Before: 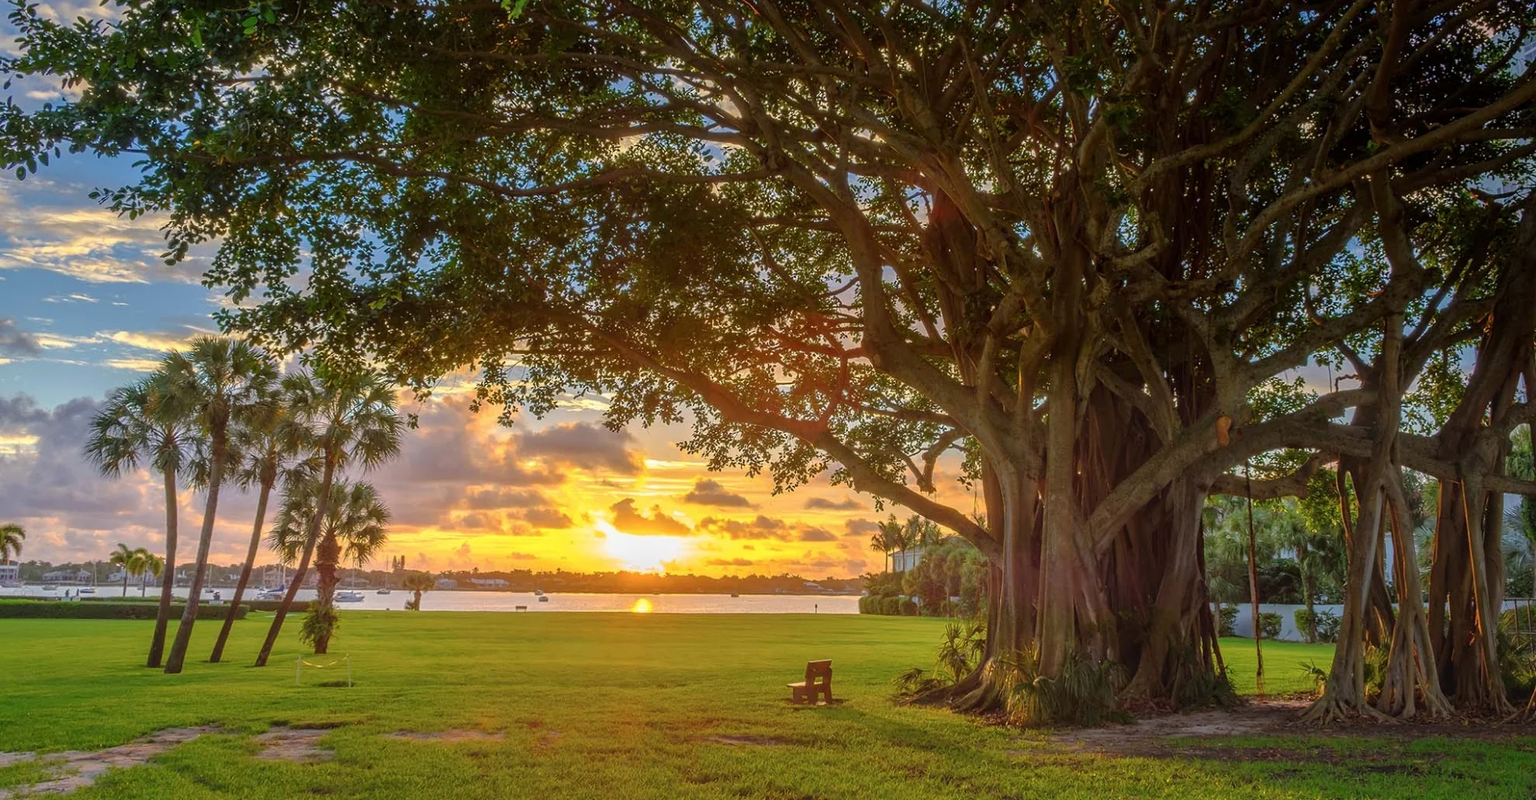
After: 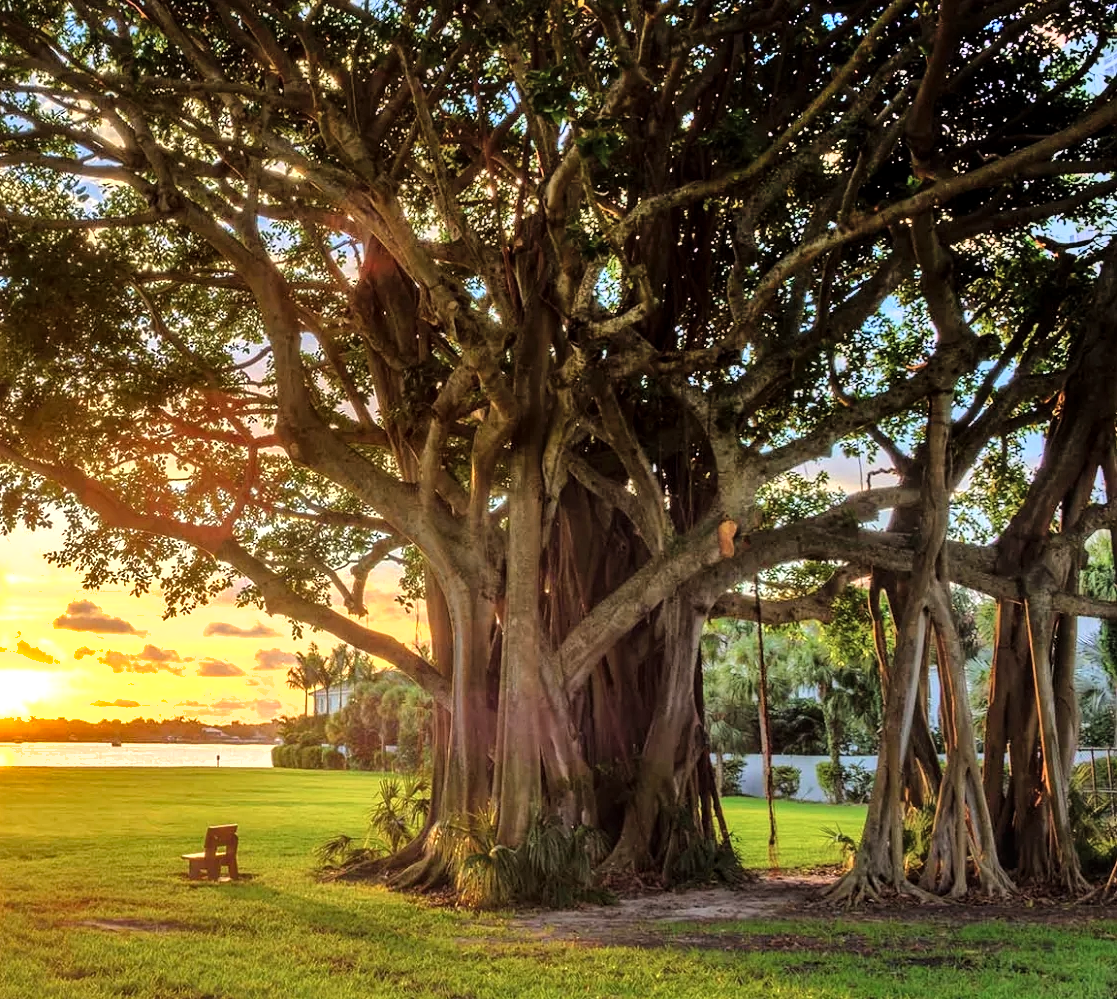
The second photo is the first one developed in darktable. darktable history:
crop: left 41.782%
tone equalizer: -8 EV -1.12 EV, -7 EV -1.03 EV, -6 EV -0.883 EV, -5 EV -0.598 EV, -3 EV 0.577 EV, -2 EV 0.839 EV, -1 EV 0.989 EV, +0 EV 1.07 EV
shadows and highlights: shadows 58.62, soften with gaussian
color correction: highlights b* 0.048, saturation 0.98
local contrast: highlights 102%, shadows 101%, detail 119%, midtone range 0.2
